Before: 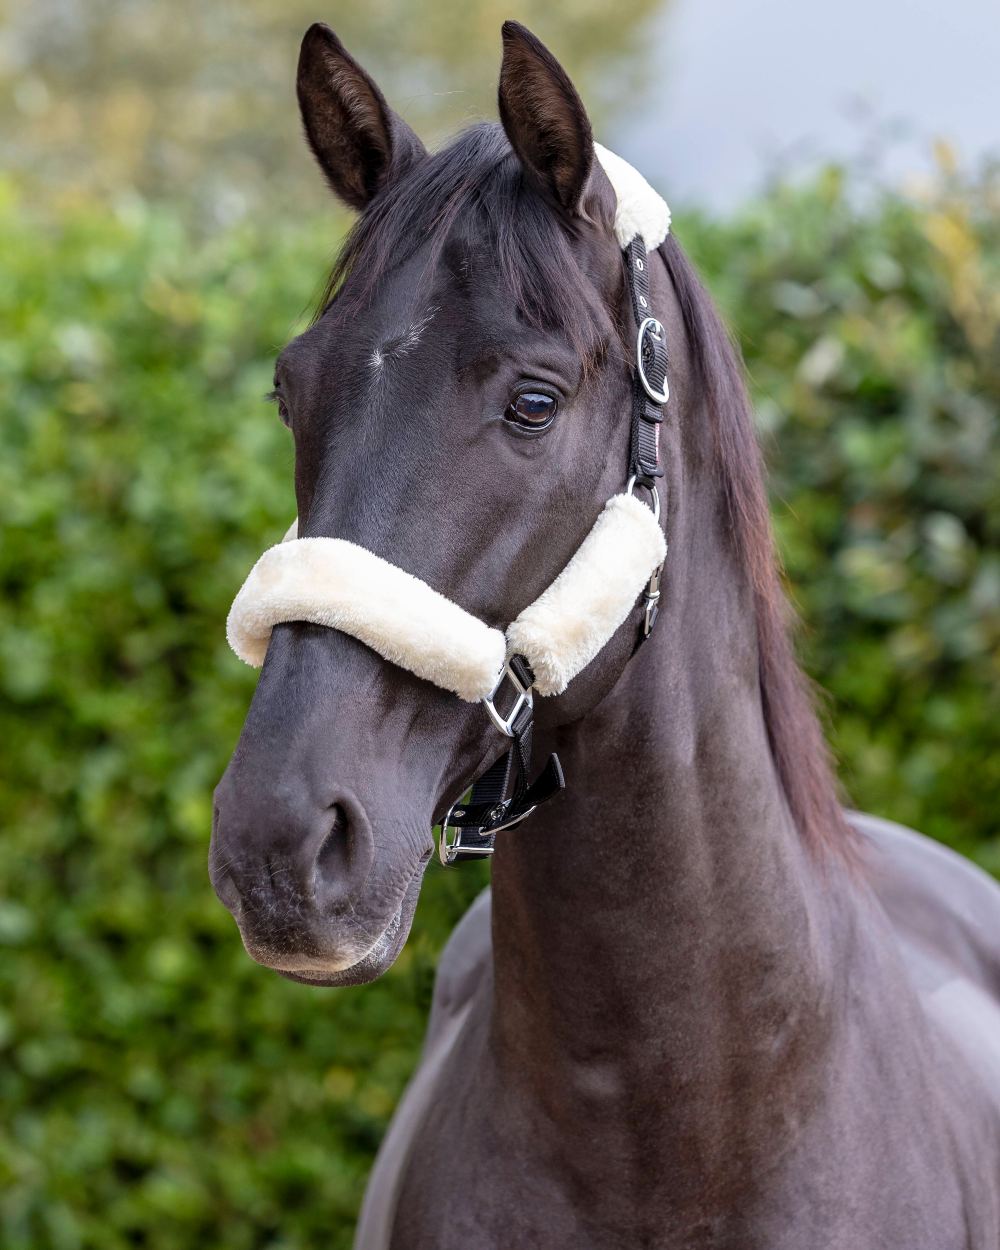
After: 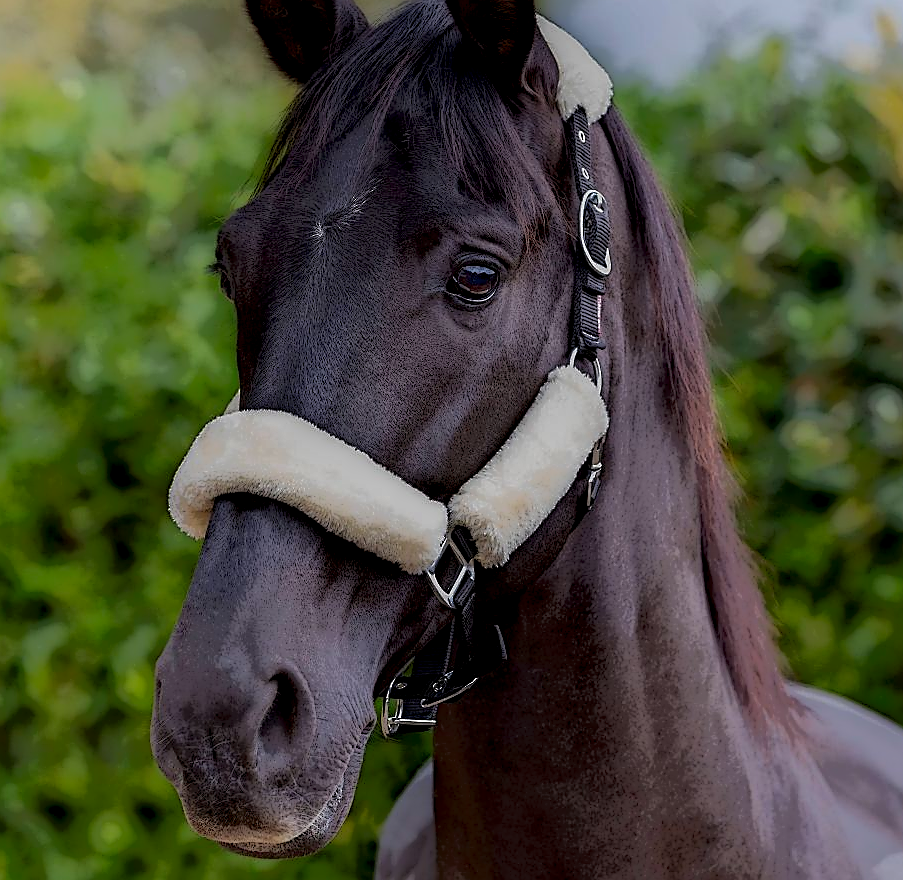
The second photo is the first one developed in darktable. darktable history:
local contrast: highlights 5%, shadows 207%, detail 164%, midtone range 0.004
crop: left 5.891%, top 10.318%, right 3.731%, bottom 19.259%
sharpen: radius 1.372, amount 1.235, threshold 0.604
contrast brightness saturation: contrast -0.095, brightness 0.045, saturation 0.084
